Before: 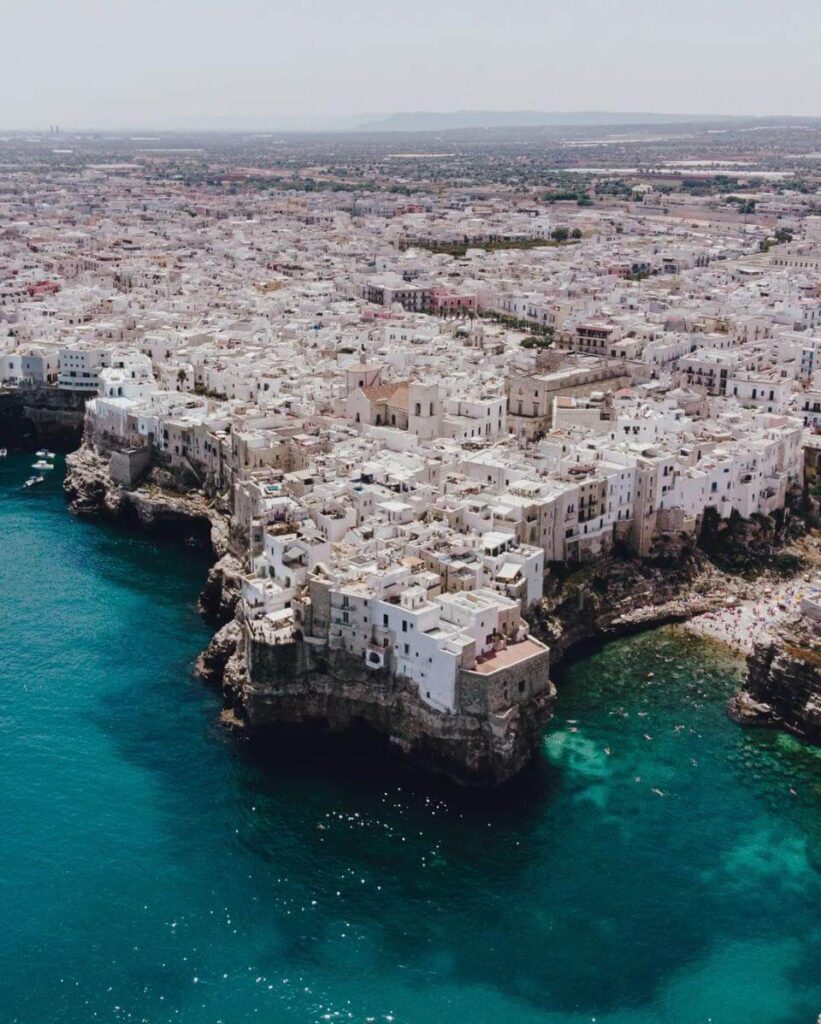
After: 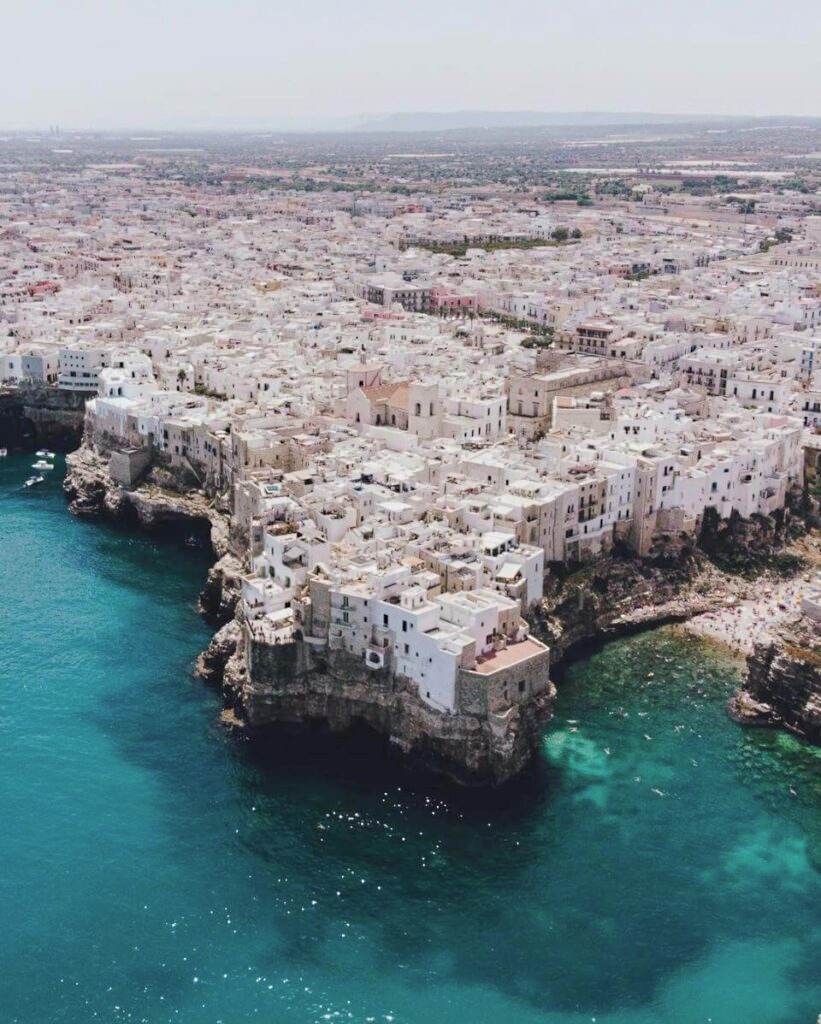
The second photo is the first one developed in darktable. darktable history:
contrast brightness saturation: brightness 0.147
sharpen: radius 5.368, amount 0.311, threshold 26.337
